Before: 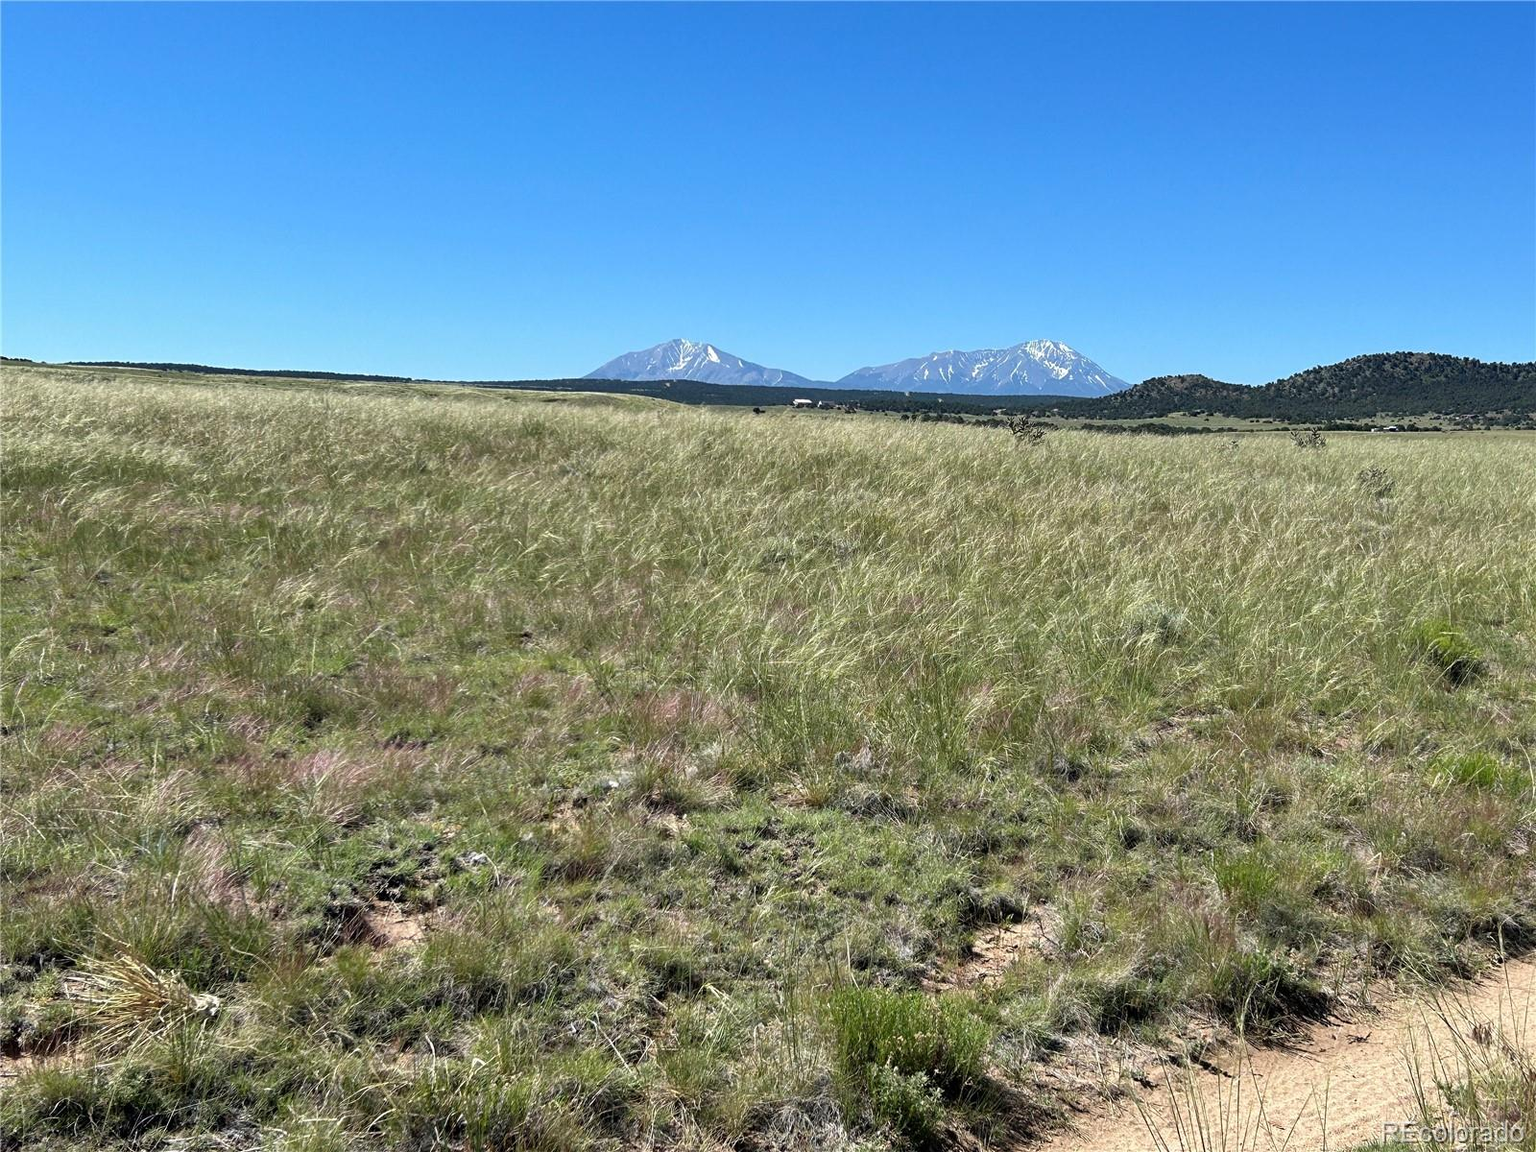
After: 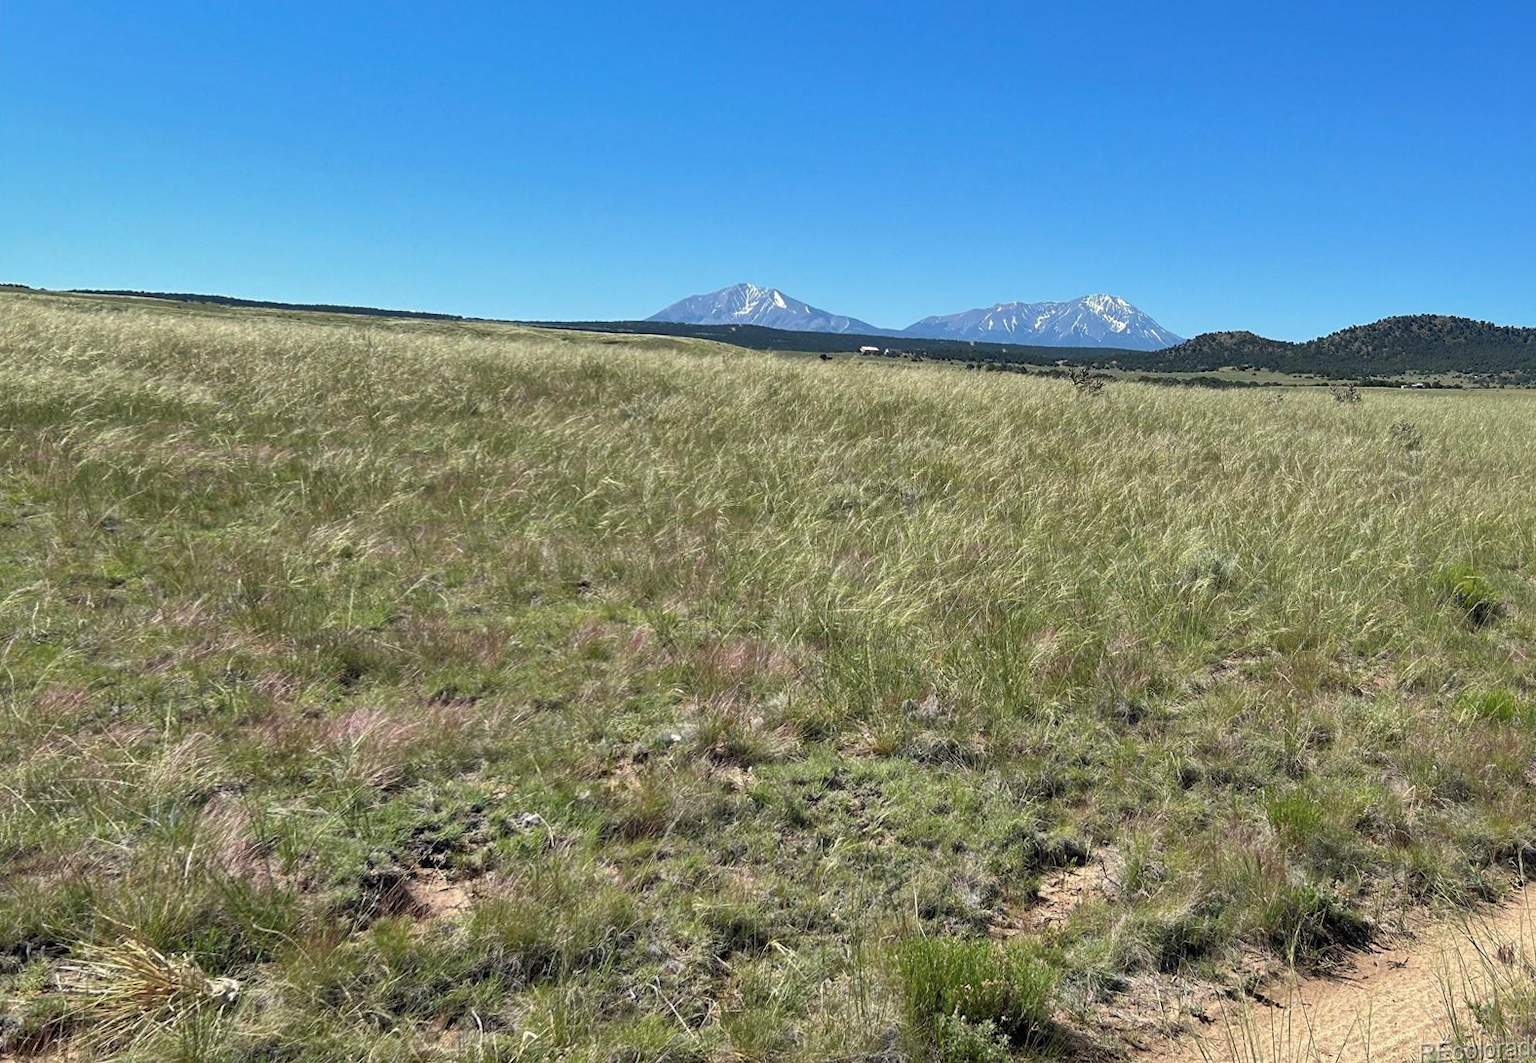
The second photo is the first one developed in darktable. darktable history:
rotate and perspective: rotation -0.013°, lens shift (vertical) -0.027, lens shift (horizontal) 0.178, crop left 0.016, crop right 0.989, crop top 0.082, crop bottom 0.918
shadows and highlights: on, module defaults
tone equalizer: on, module defaults
white balance: red 1.009, blue 0.985
